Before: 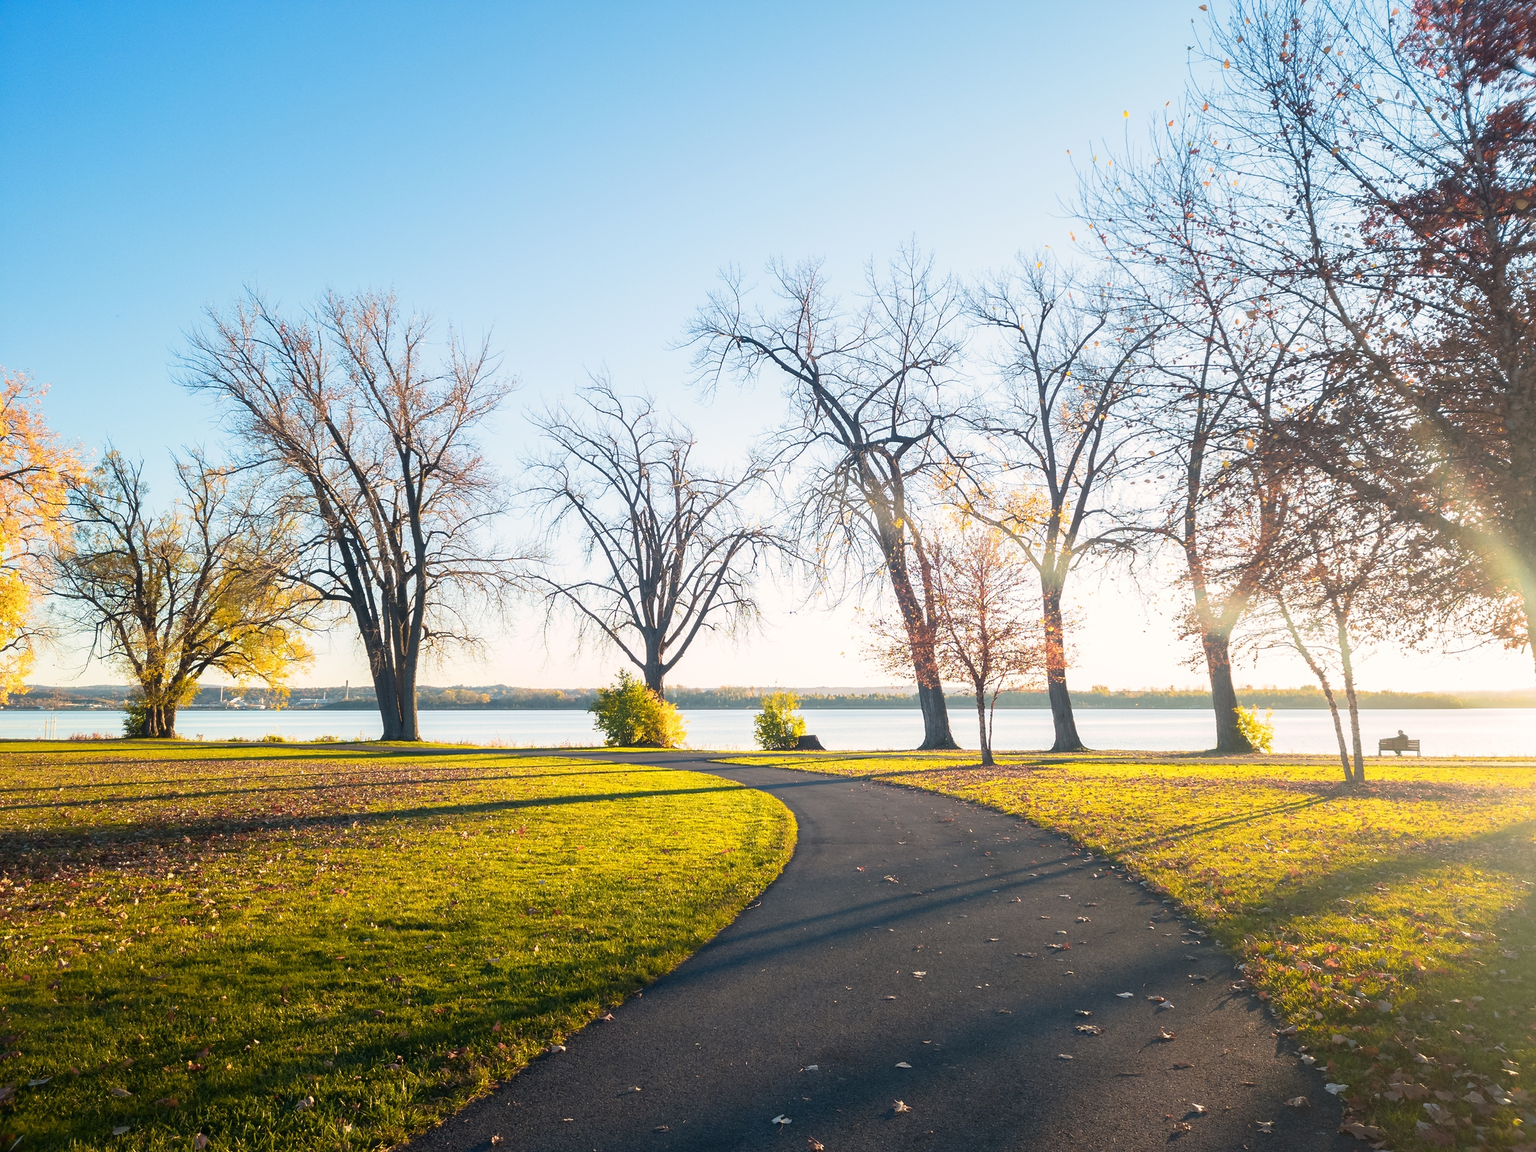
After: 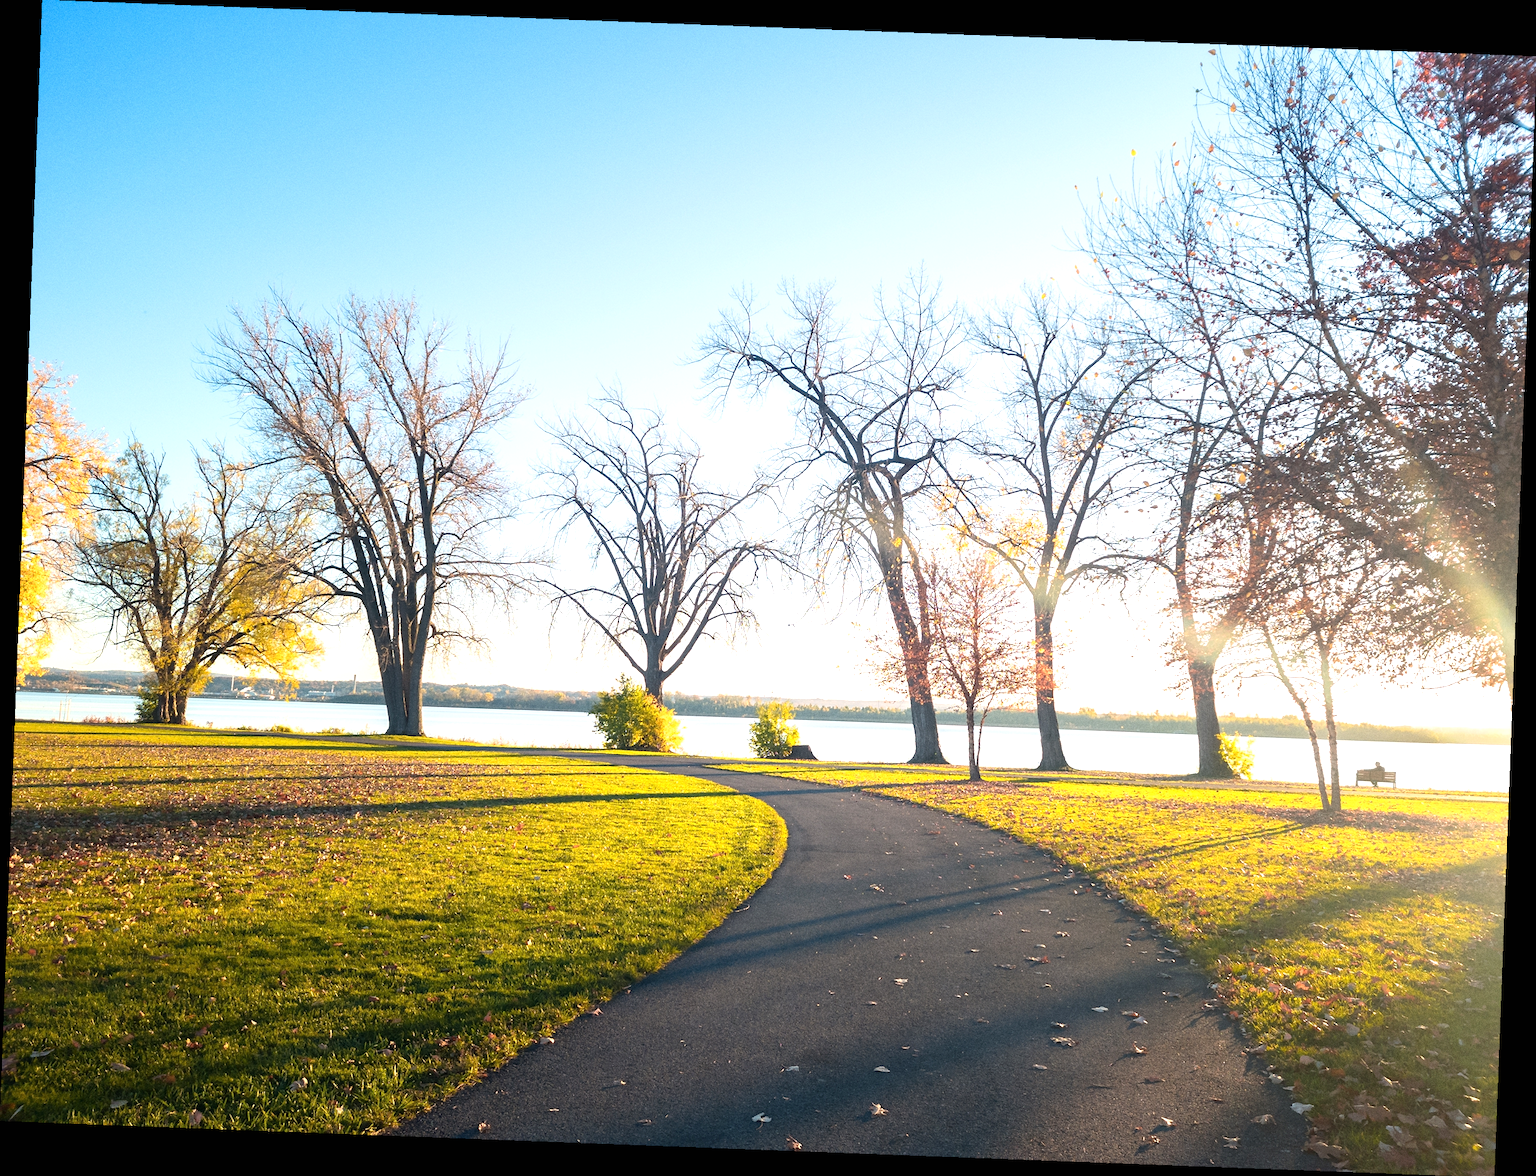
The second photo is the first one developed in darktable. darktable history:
exposure: black level correction 0, exposure 0.4 EV, compensate exposure bias true, compensate highlight preservation false
grain: coarseness 0.09 ISO
rotate and perspective: rotation 2.17°, automatic cropping off
